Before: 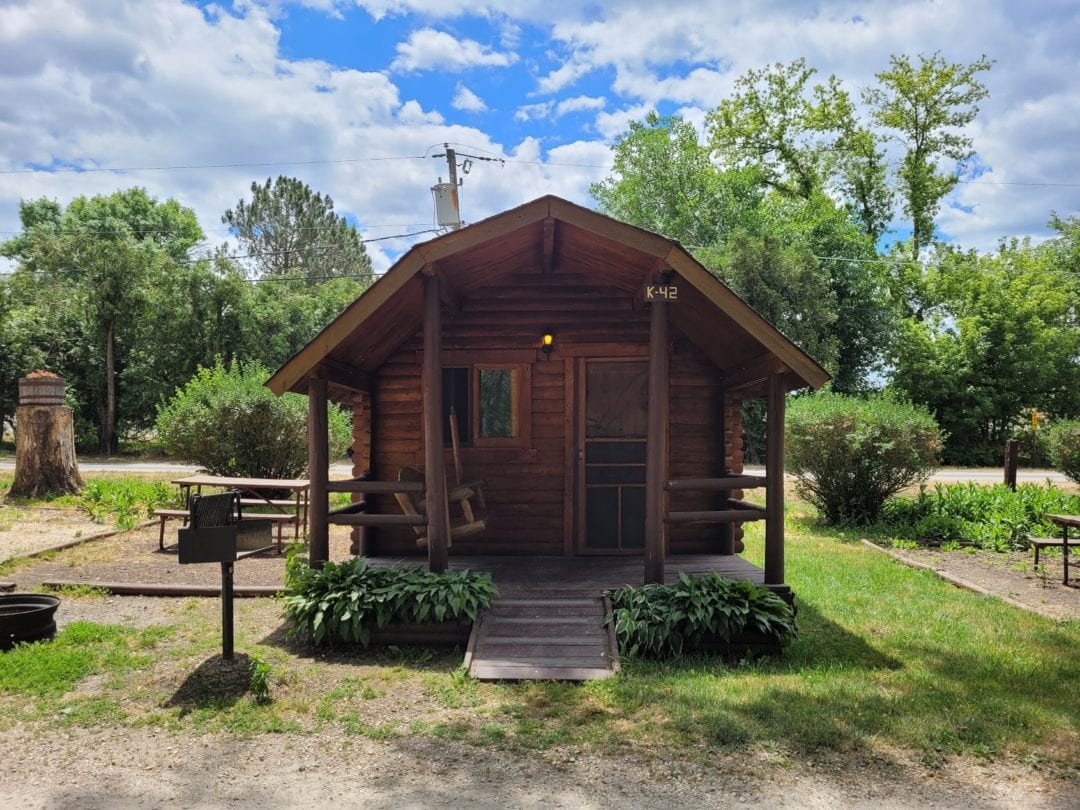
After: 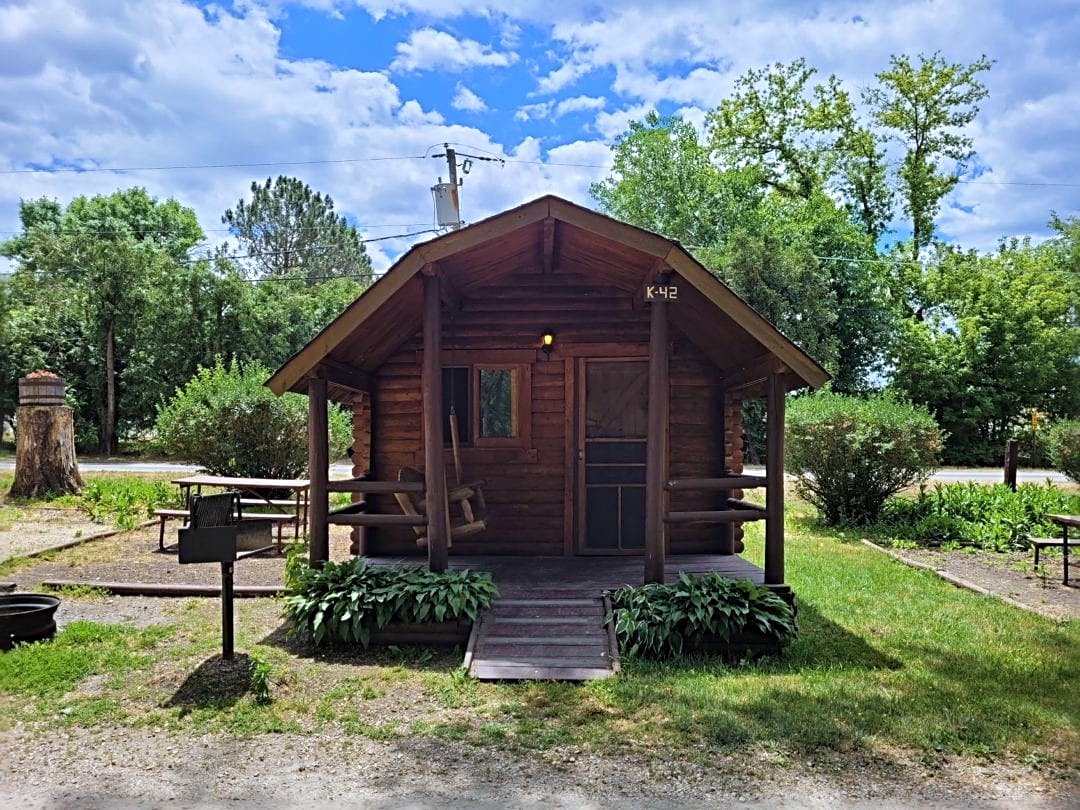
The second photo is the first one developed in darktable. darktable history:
color balance rgb: global vibrance 0.5%
velvia: on, module defaults
sharpen: radius 4
white balance: red 0.954, blue 1.079
